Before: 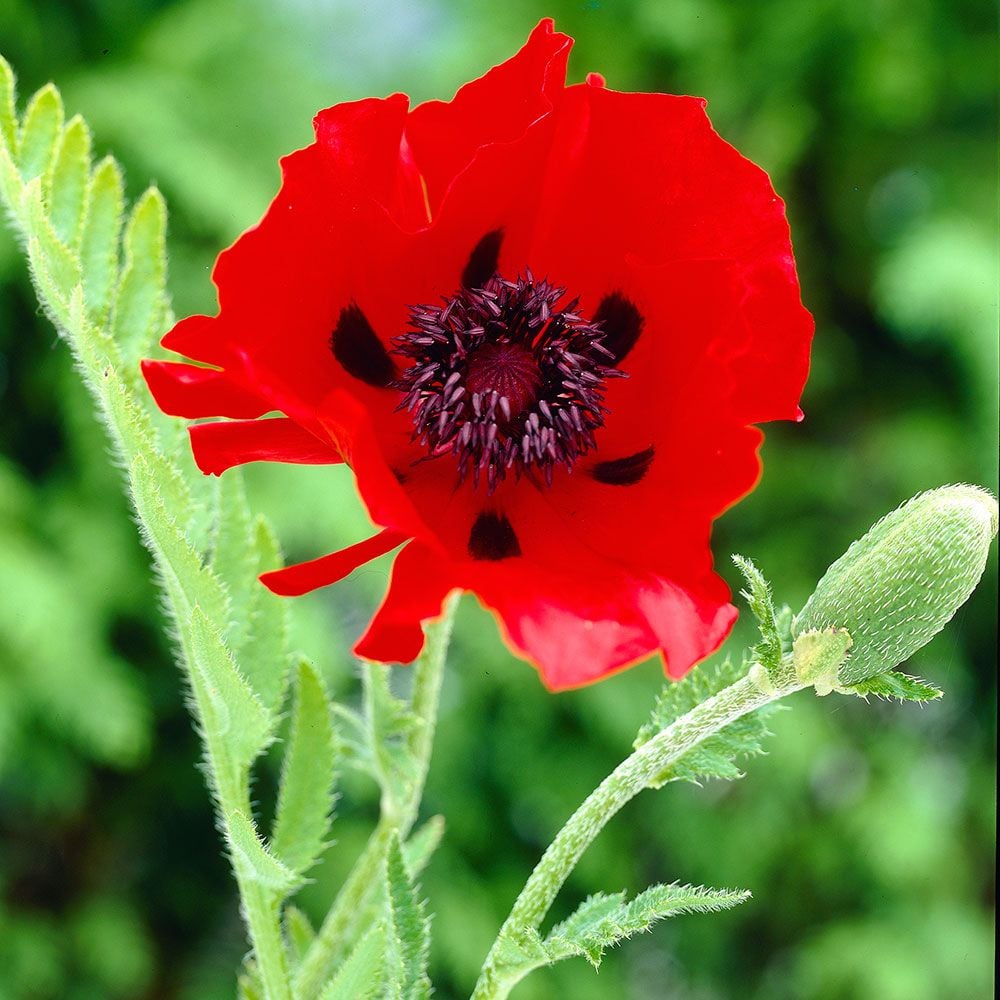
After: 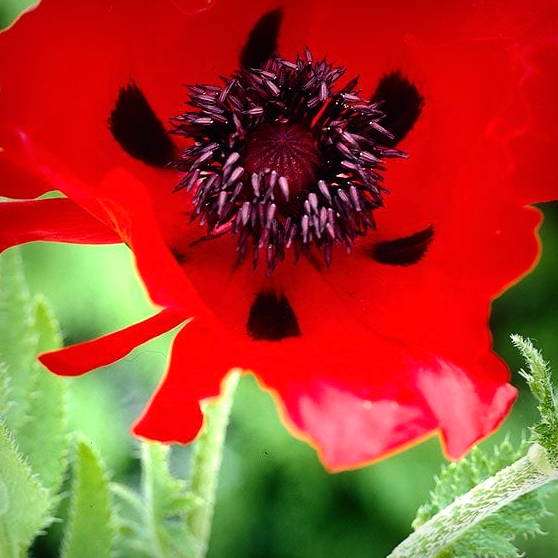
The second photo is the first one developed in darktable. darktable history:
vignetting: fall-off start 53.2%, brightness -0.594, saturation 0, automatic ratio true, width/height ratio 1.313, shape 0.22, unbound false
tone equalizer: -8 EV -0.75 EV, -7 EV -0.7 EV, -6 EV -0.6 EV, -5 EV -0.4 EV, -3 EV 0.4 EV, -2 EV 0.6 EV, -1 EV 0.7 EV, +0 EV 0.75 EV, edges refinement/feathering 500, mask exposure compensation -1.57 EV, preserve details no
crop and rotate: left 22.13%, top 22.054%, right 22.026%, bottom 22.102%
